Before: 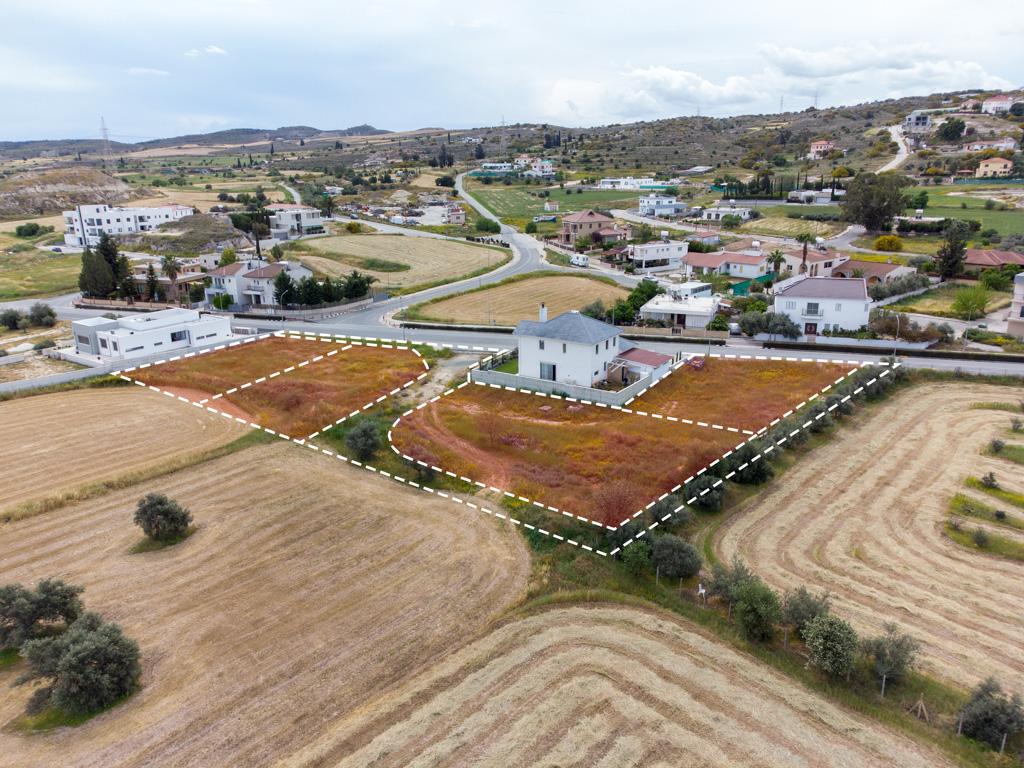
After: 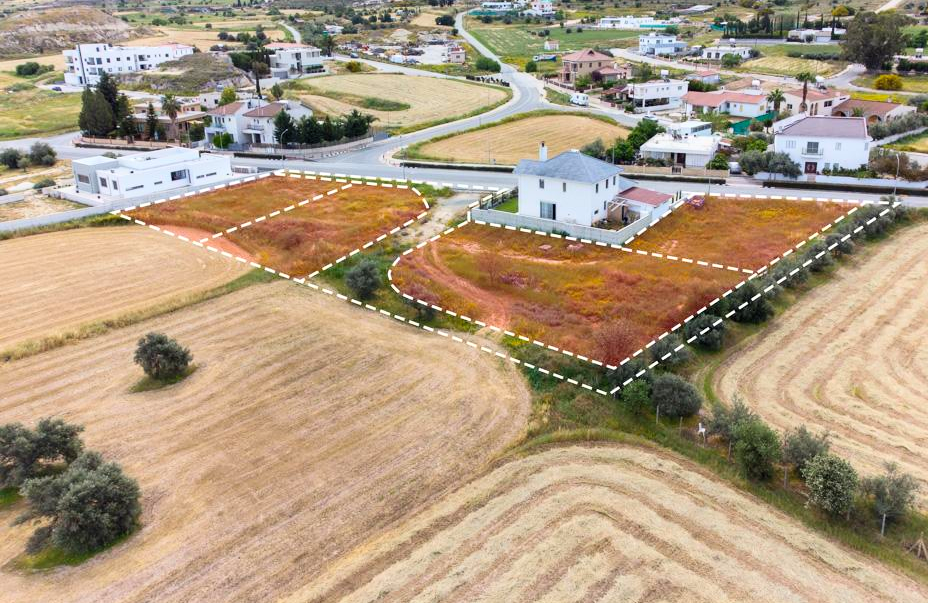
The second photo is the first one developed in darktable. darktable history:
tone equalizer: on, module defaults
crop: top 21.073%, right 9.372%, bottom 0.333%
contrast brightness saturation: contrast 0.196, brightness 0.164, saturation 0.221
